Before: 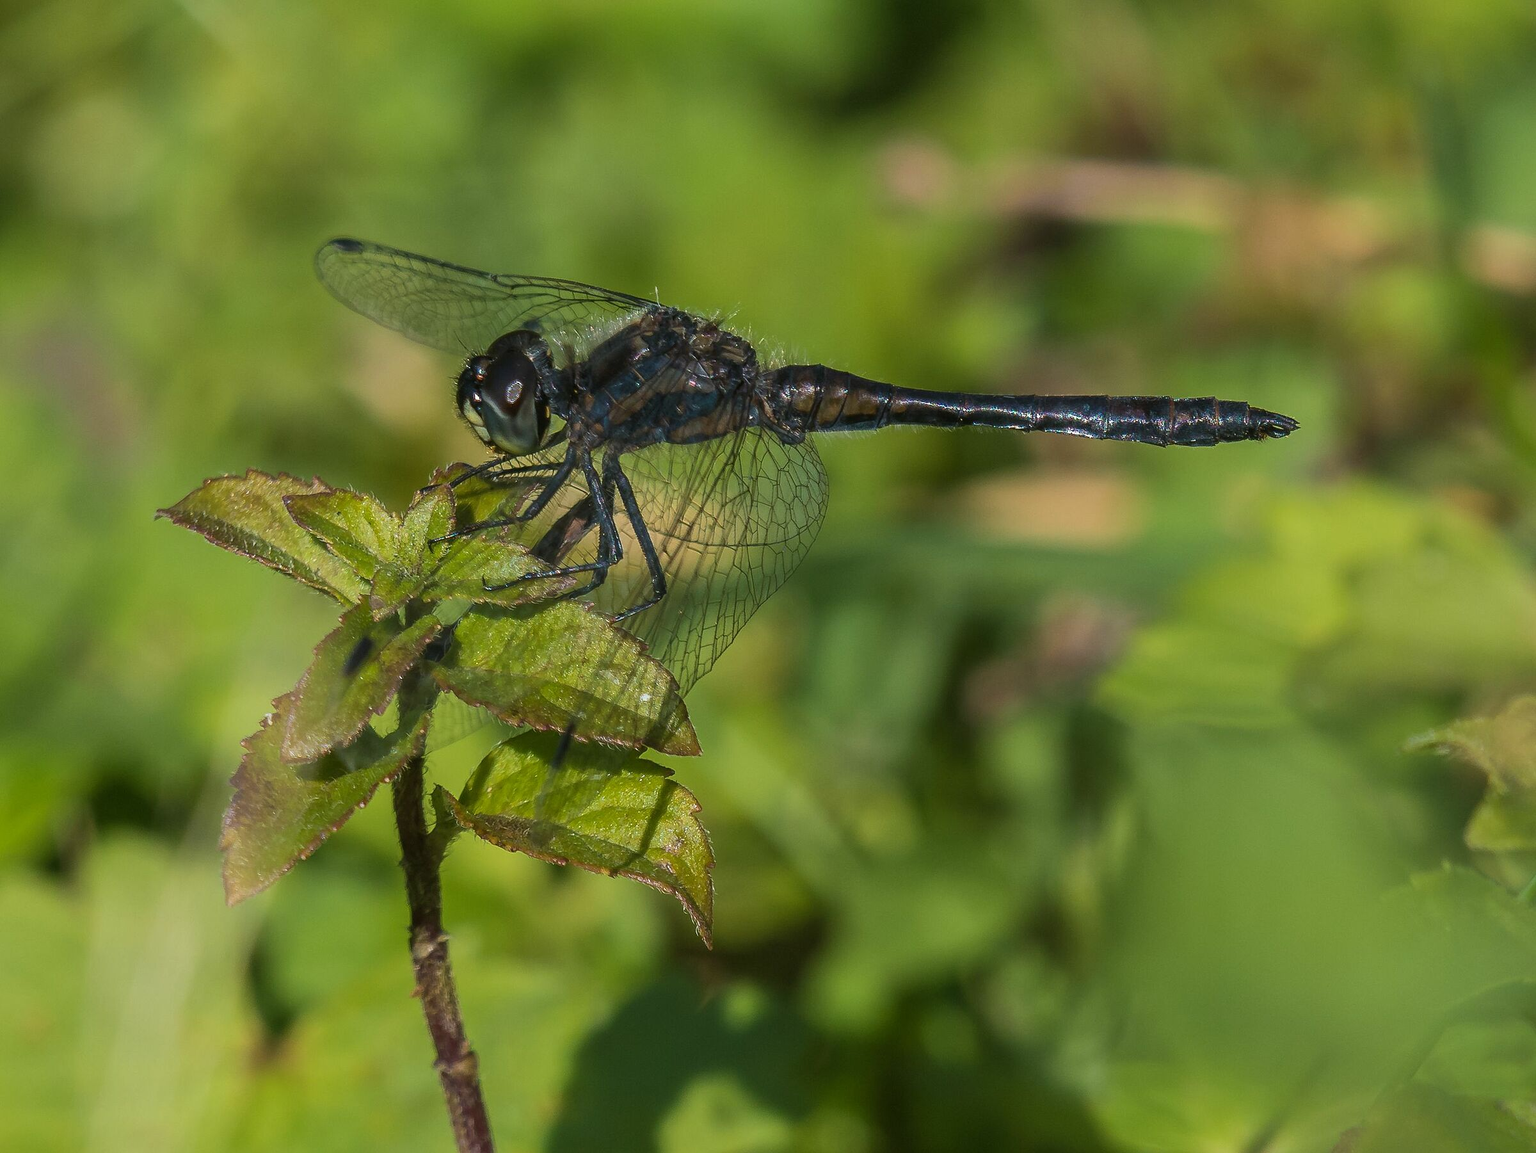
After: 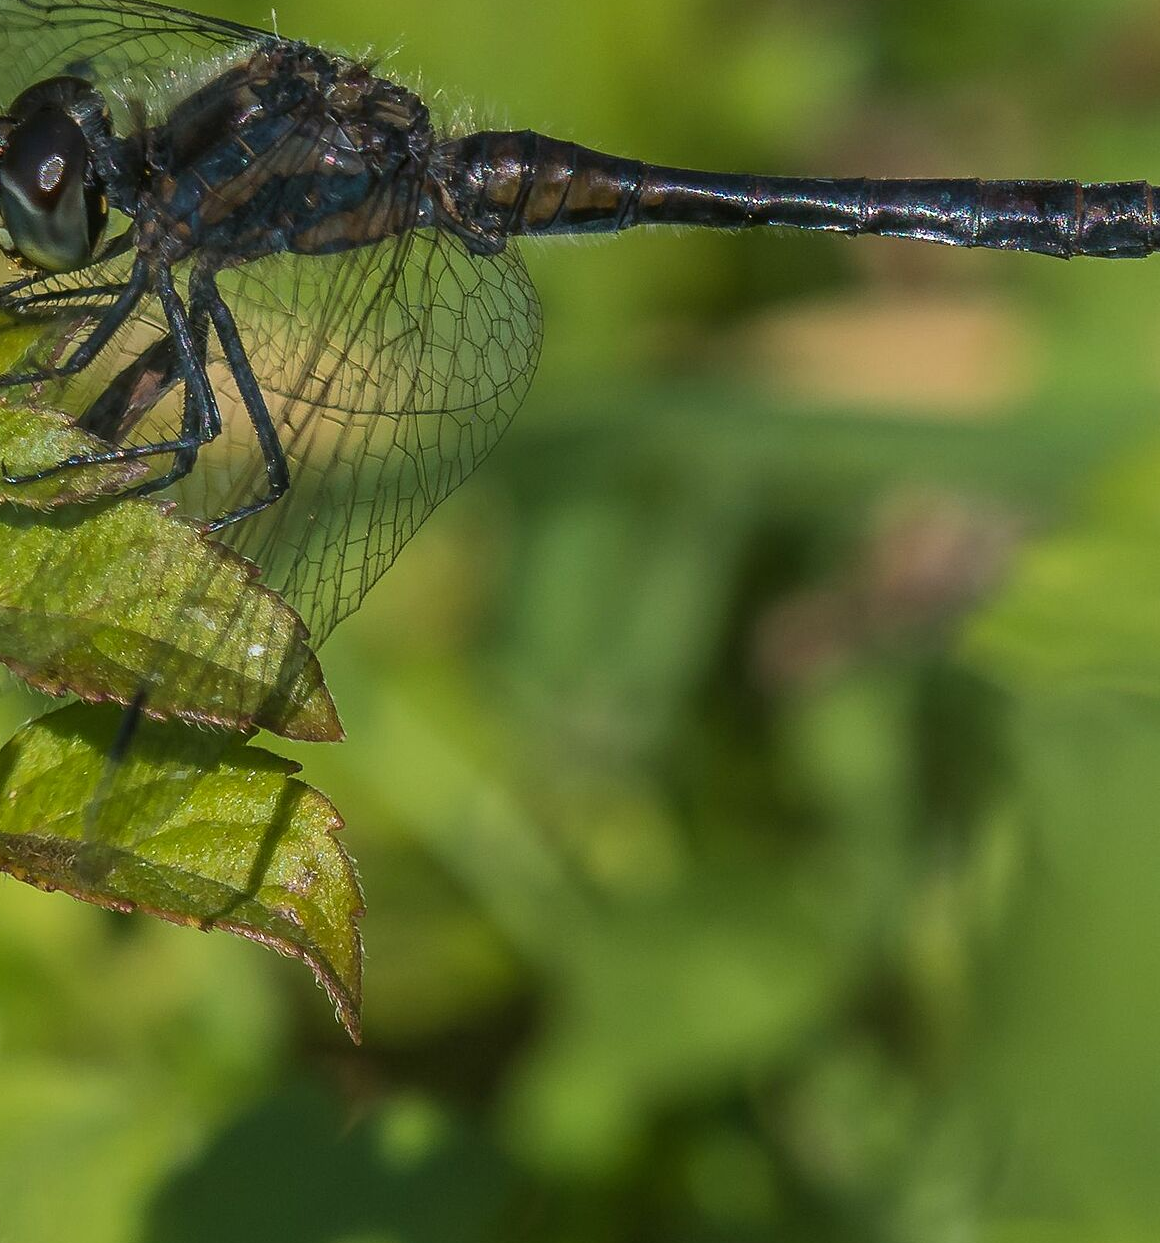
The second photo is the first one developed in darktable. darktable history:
crop: left 31.345%, top 24.382%, right 20.3%, bottom 6.594%
